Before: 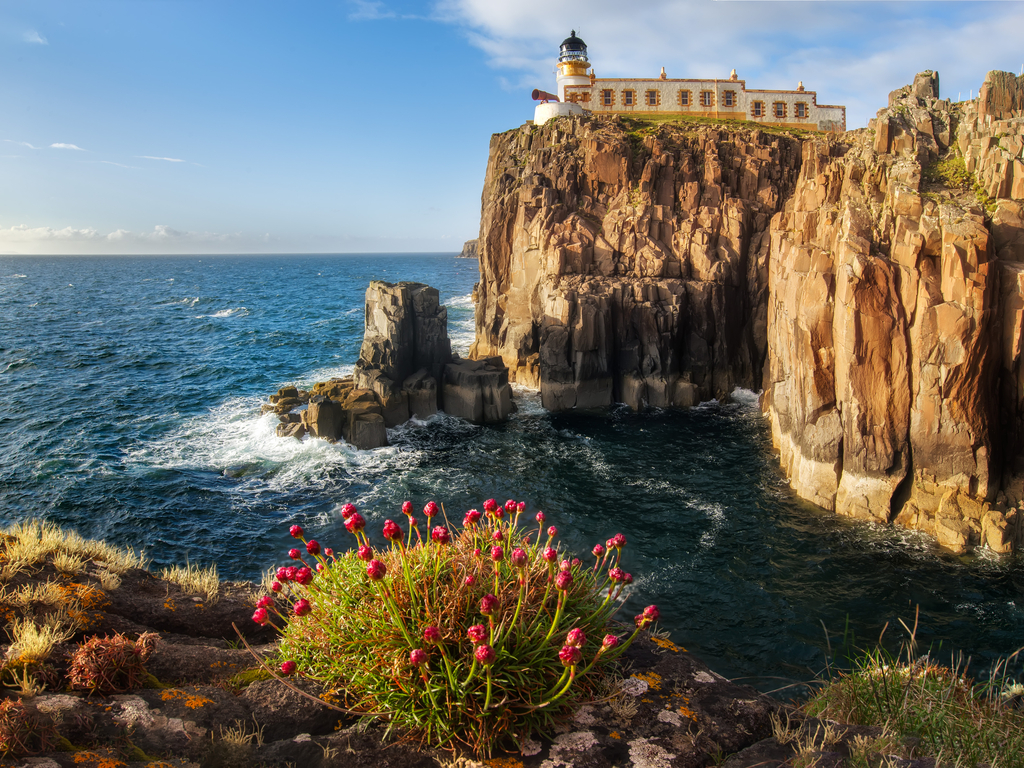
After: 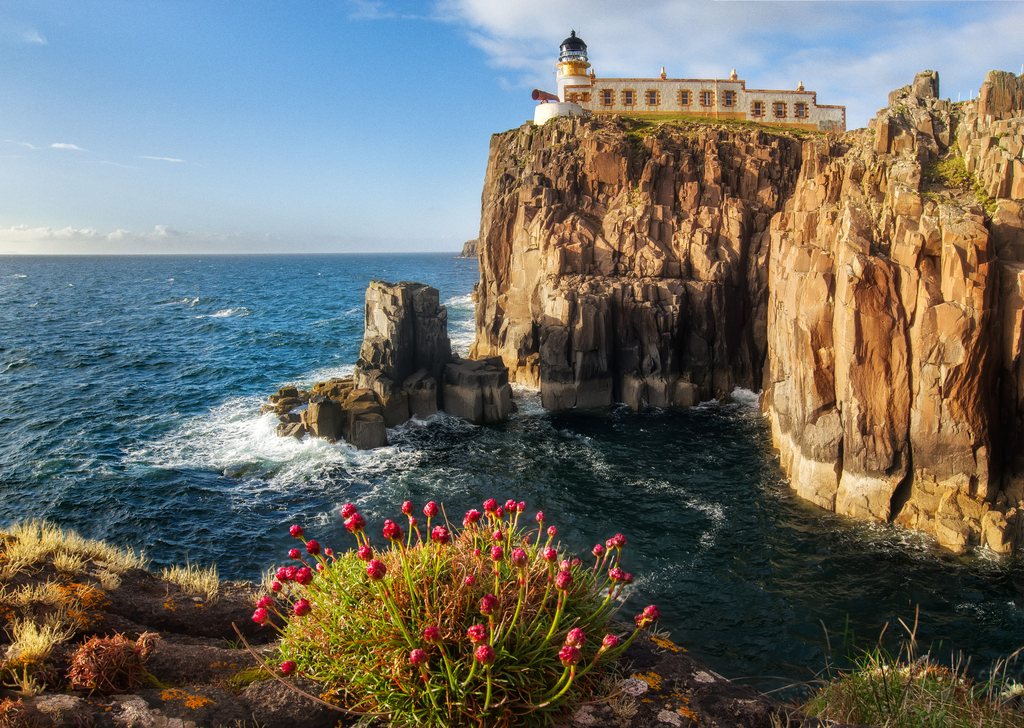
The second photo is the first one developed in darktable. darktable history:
grain: coarseness 0.09 ISO, strength 10%
crop and rotate: top 0%, bottom 5.097%
